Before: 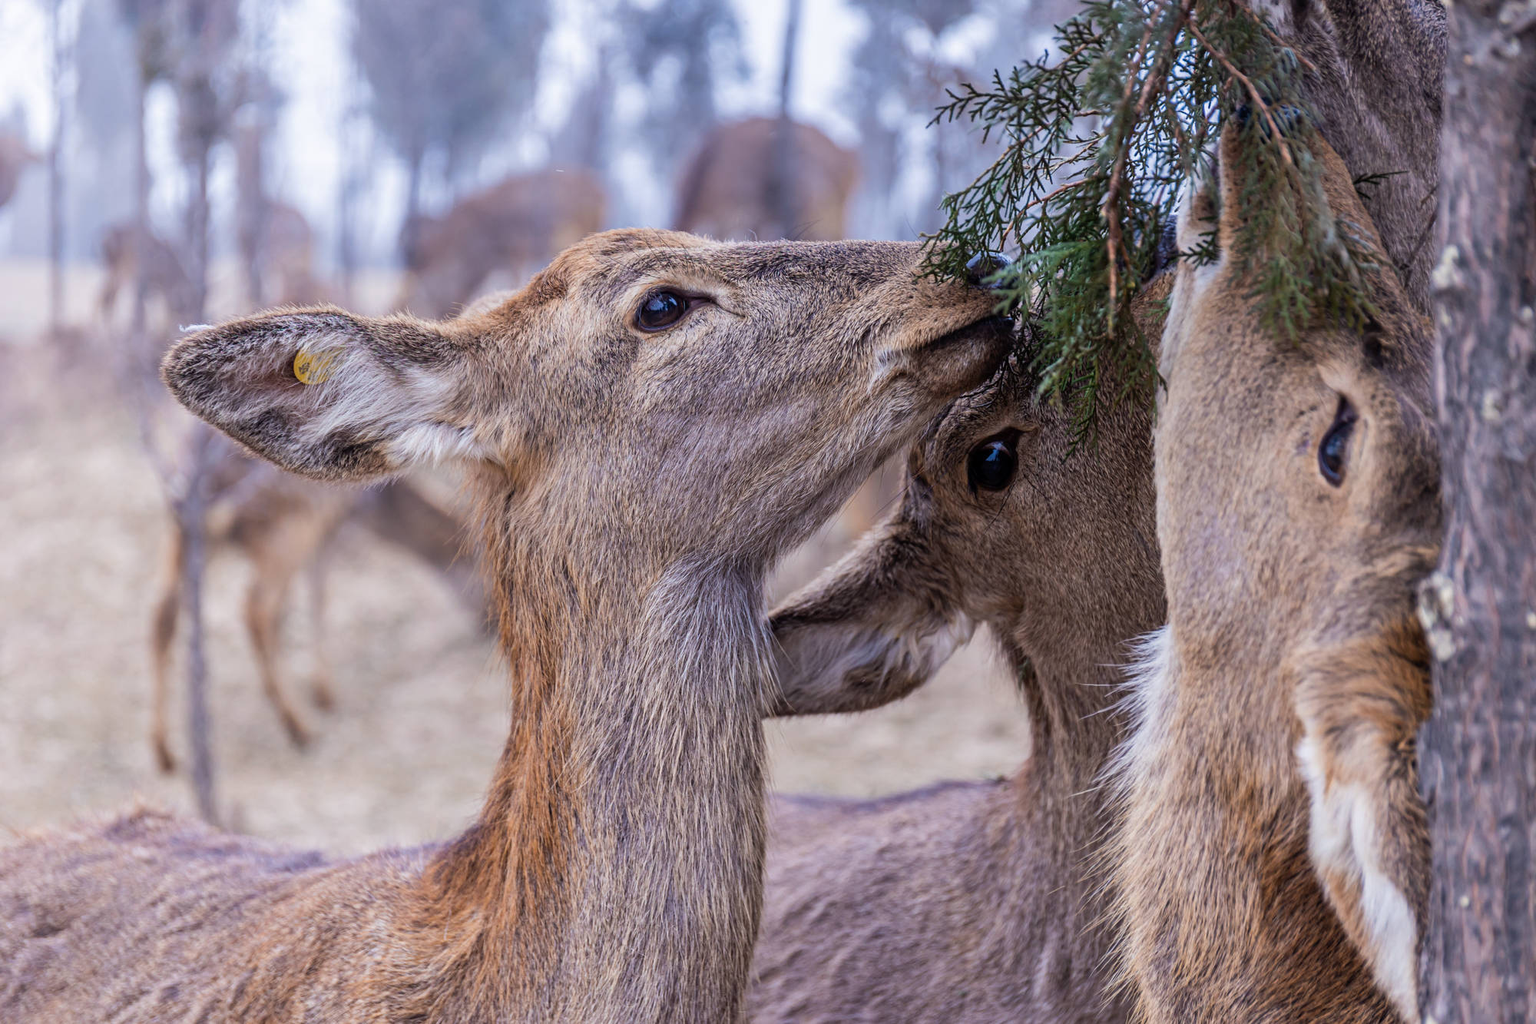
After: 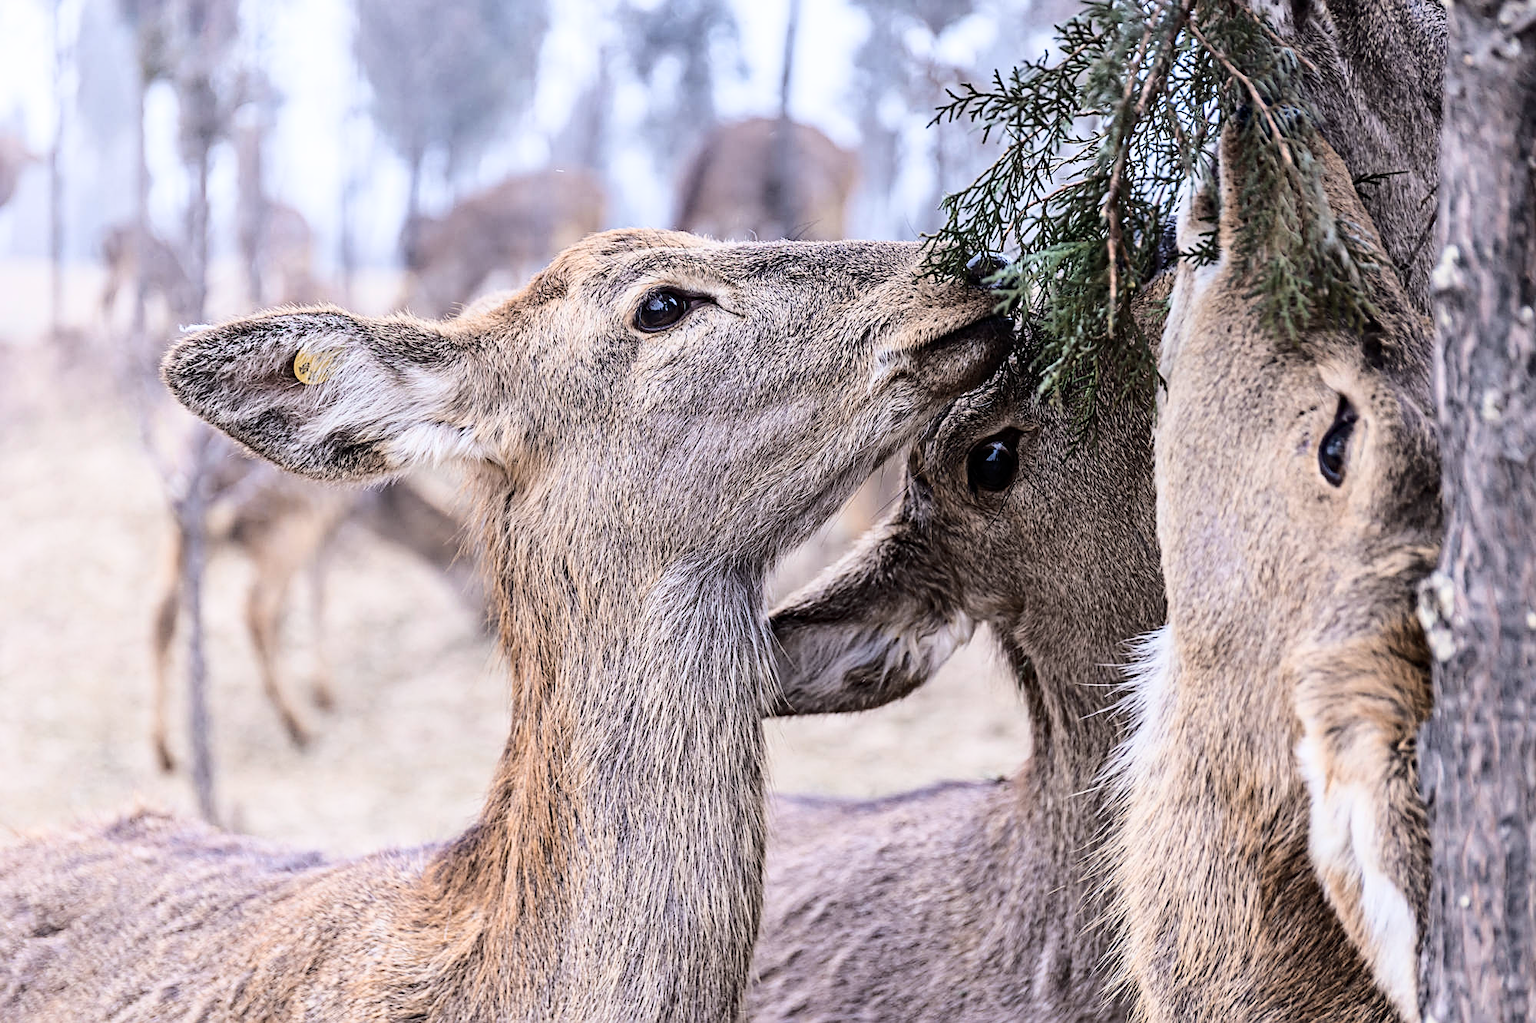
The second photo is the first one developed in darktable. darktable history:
base curve: curves: ch0 [(0, 0) (0.028, 0.03) (0.121, 0.232) (0.46, 0.748) (0.859, 0.968) (1, 1)]
haze removal: compatibility mode true, adaptive false
sharpen: on, module defaults
contrast brightness saturation: contrast 0.097, saturation -0.371
